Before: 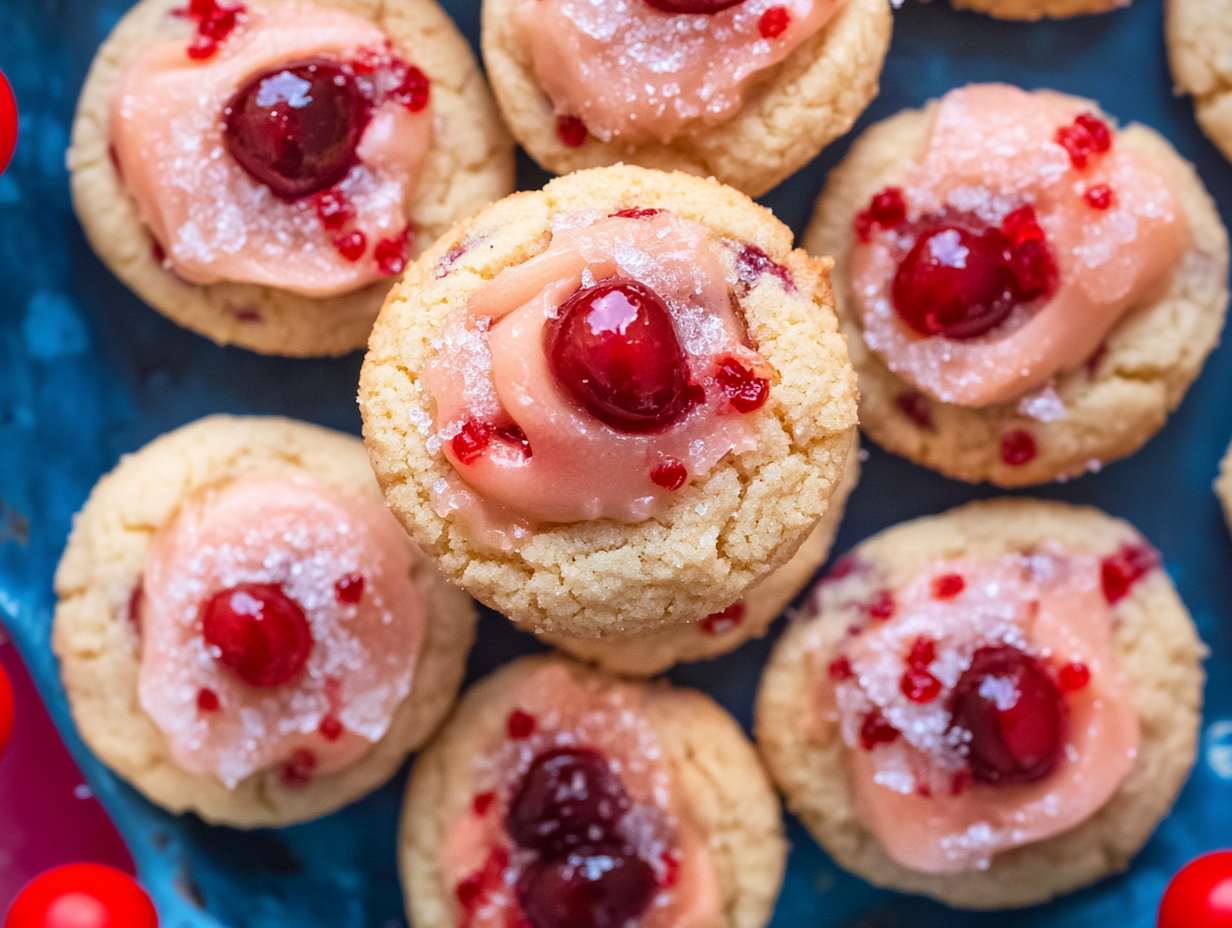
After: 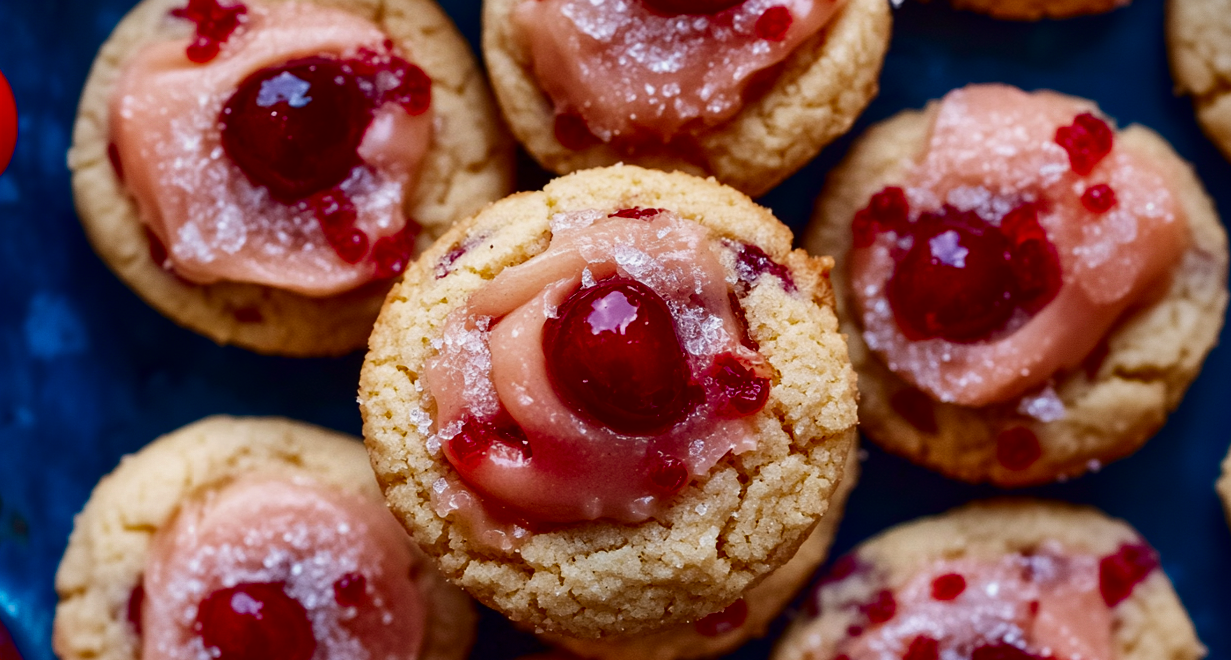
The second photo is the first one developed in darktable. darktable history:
exposure: compensate highlight preservation false
shadows and highlights: shadows 43.77, white point adjustment -1.47, soften with gaussian
crop: right 0.001%, bottom 28.865%
contrast brightness saturation: contrast 0.087, brightness -0.585, saturation 0.166
